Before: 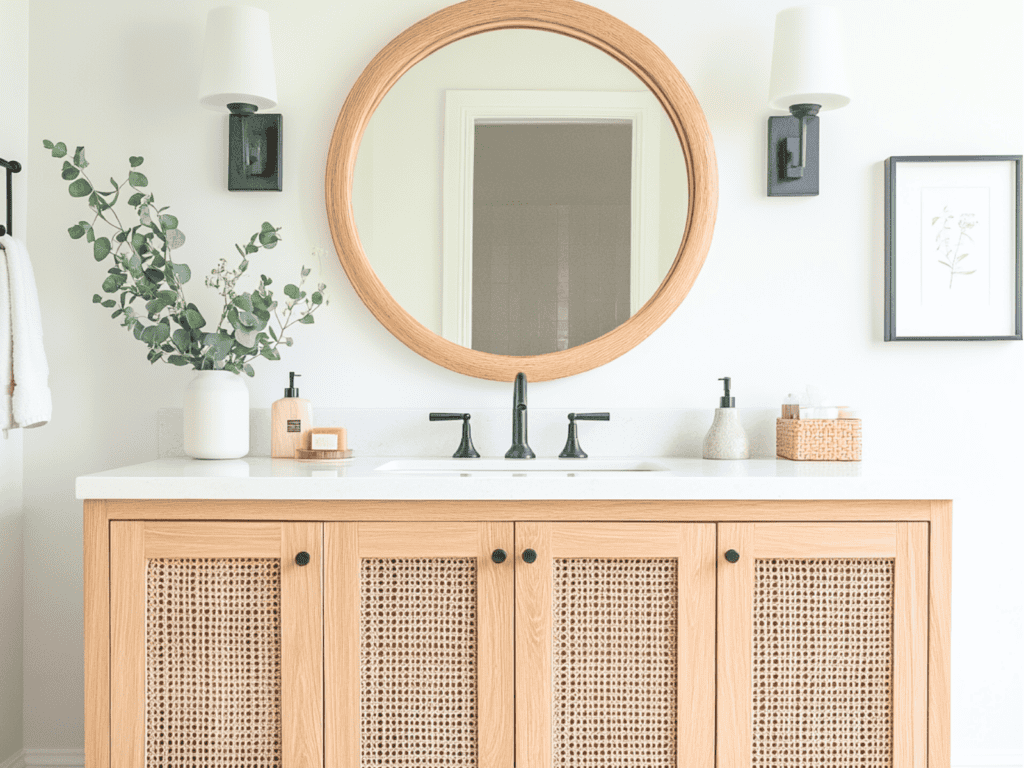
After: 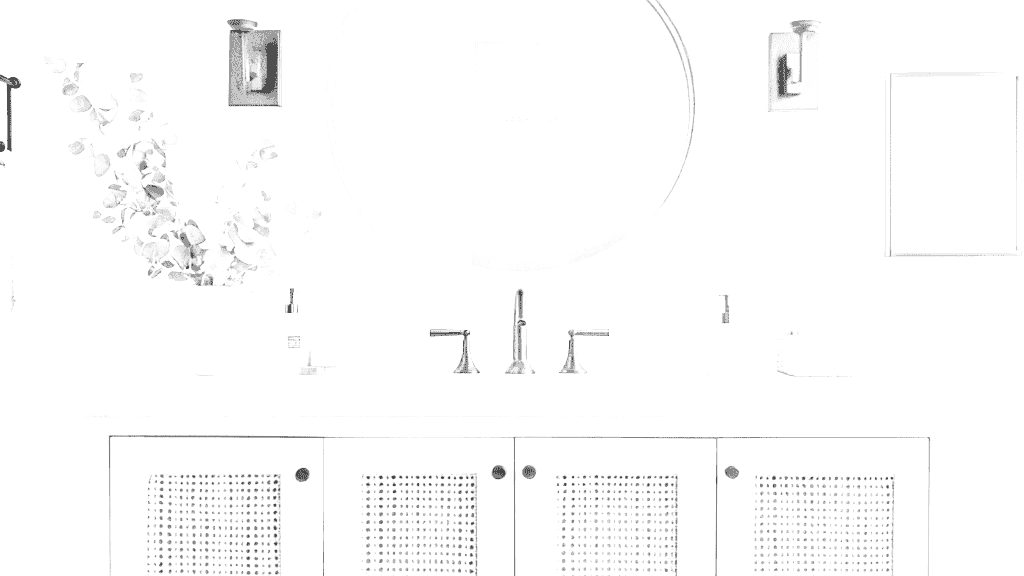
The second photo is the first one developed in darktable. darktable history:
tone equalizer: -7 EV 0.18 EV, -6 EV 0.12 EV, -5 EV 0.08 EV, -4 EV 0.04 EV, -2 EV -0.02 EV, -1 EV -0.04 EV, +0 EV -0.06 EV, luminance estimator HSV value / RGB max
exposure: black level correction 0.005, exposure 2.084 EV, compensate highlight preservation false
crop: top 11.038%, bottom 13.962%
monochrome: a 0, b 0, size 0.5, highlights 0.57
contrast brightness saturation: contrast 0.28
